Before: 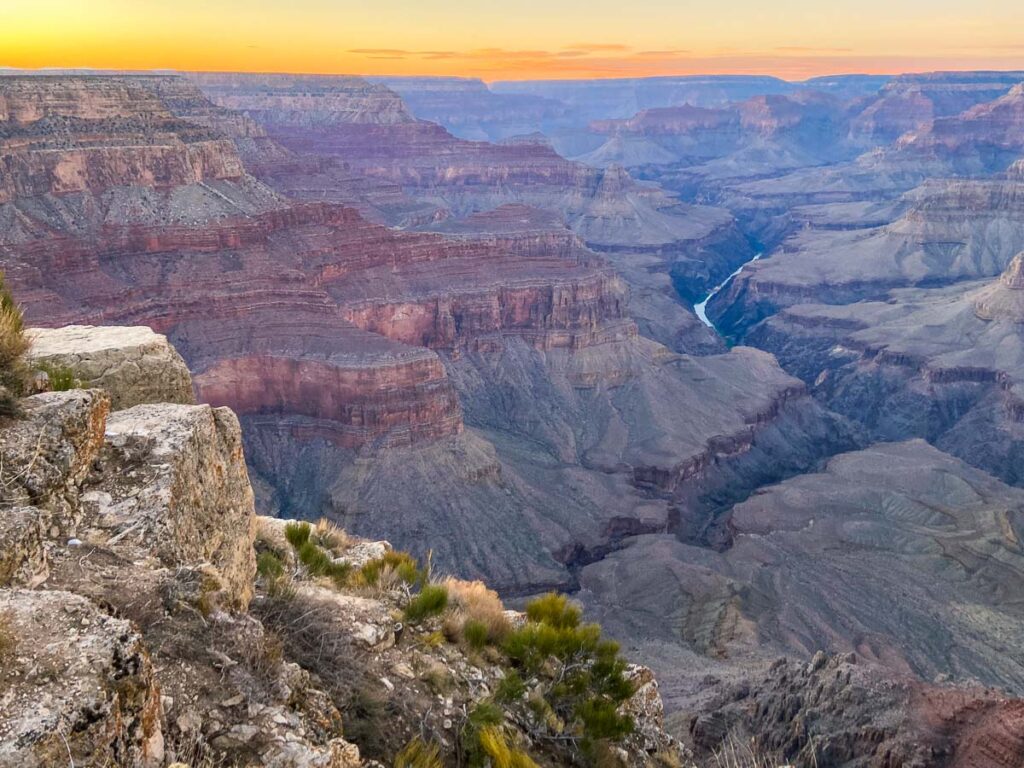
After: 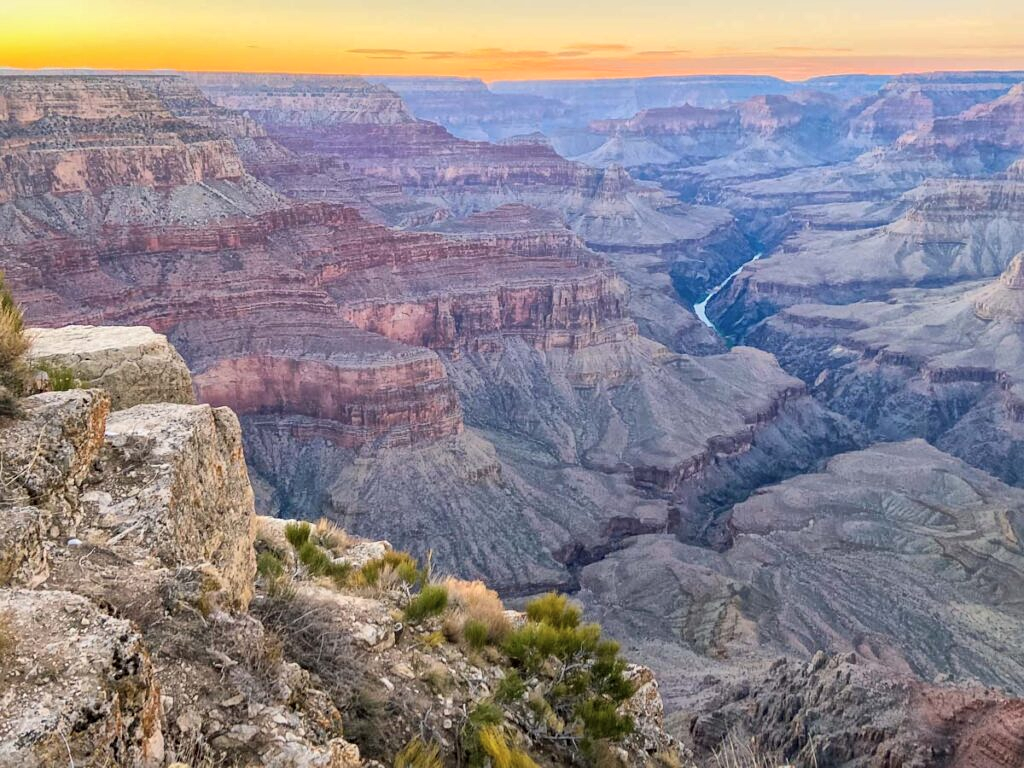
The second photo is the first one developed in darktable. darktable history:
global tonemap: drago (1, 100), detail 1
tone equalizer: on, module defaults
sharpen: amount 0.2
